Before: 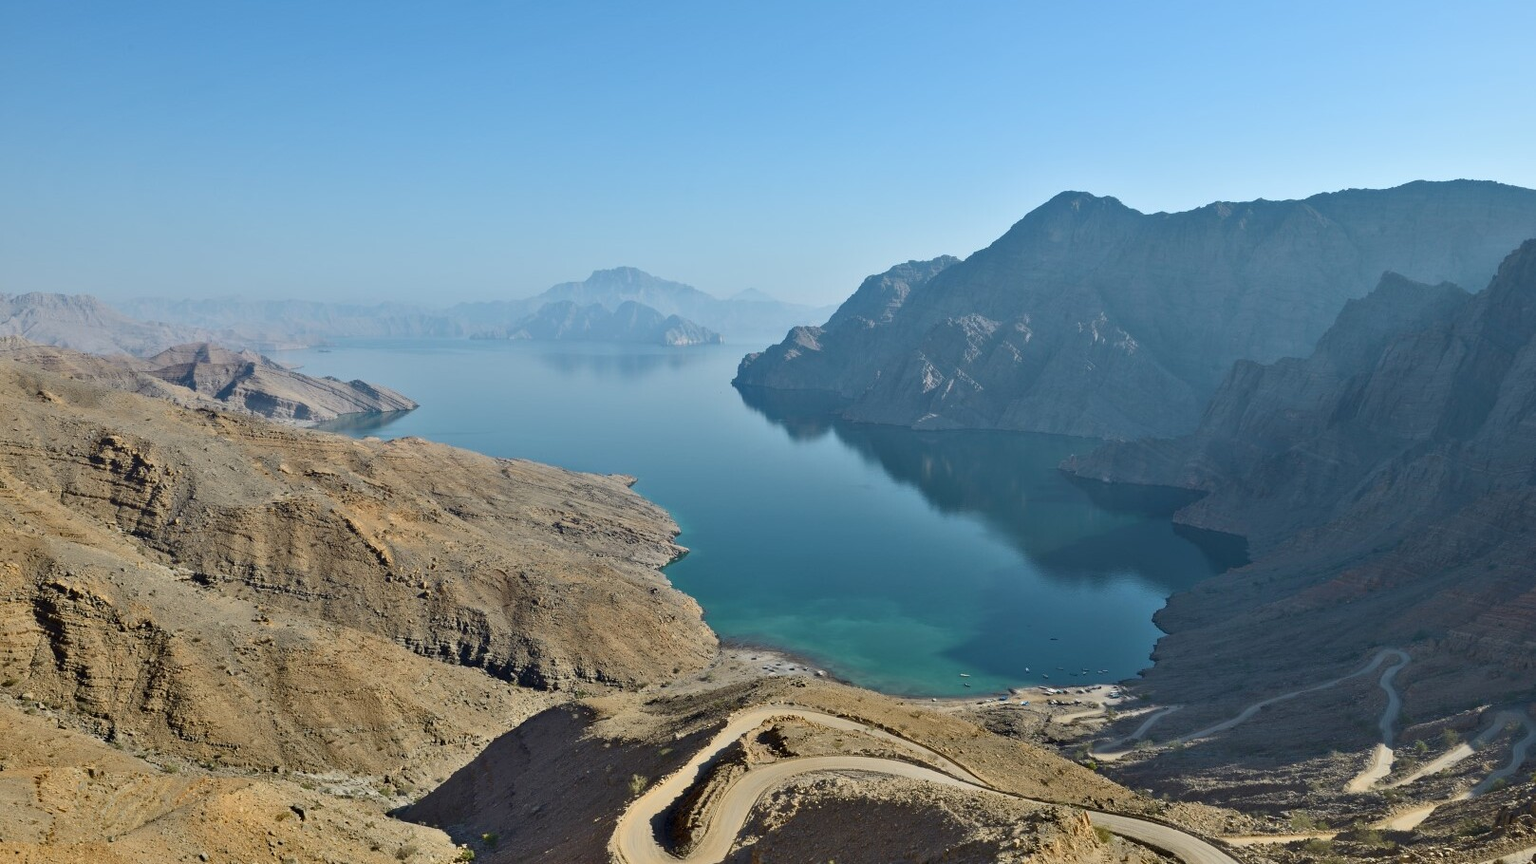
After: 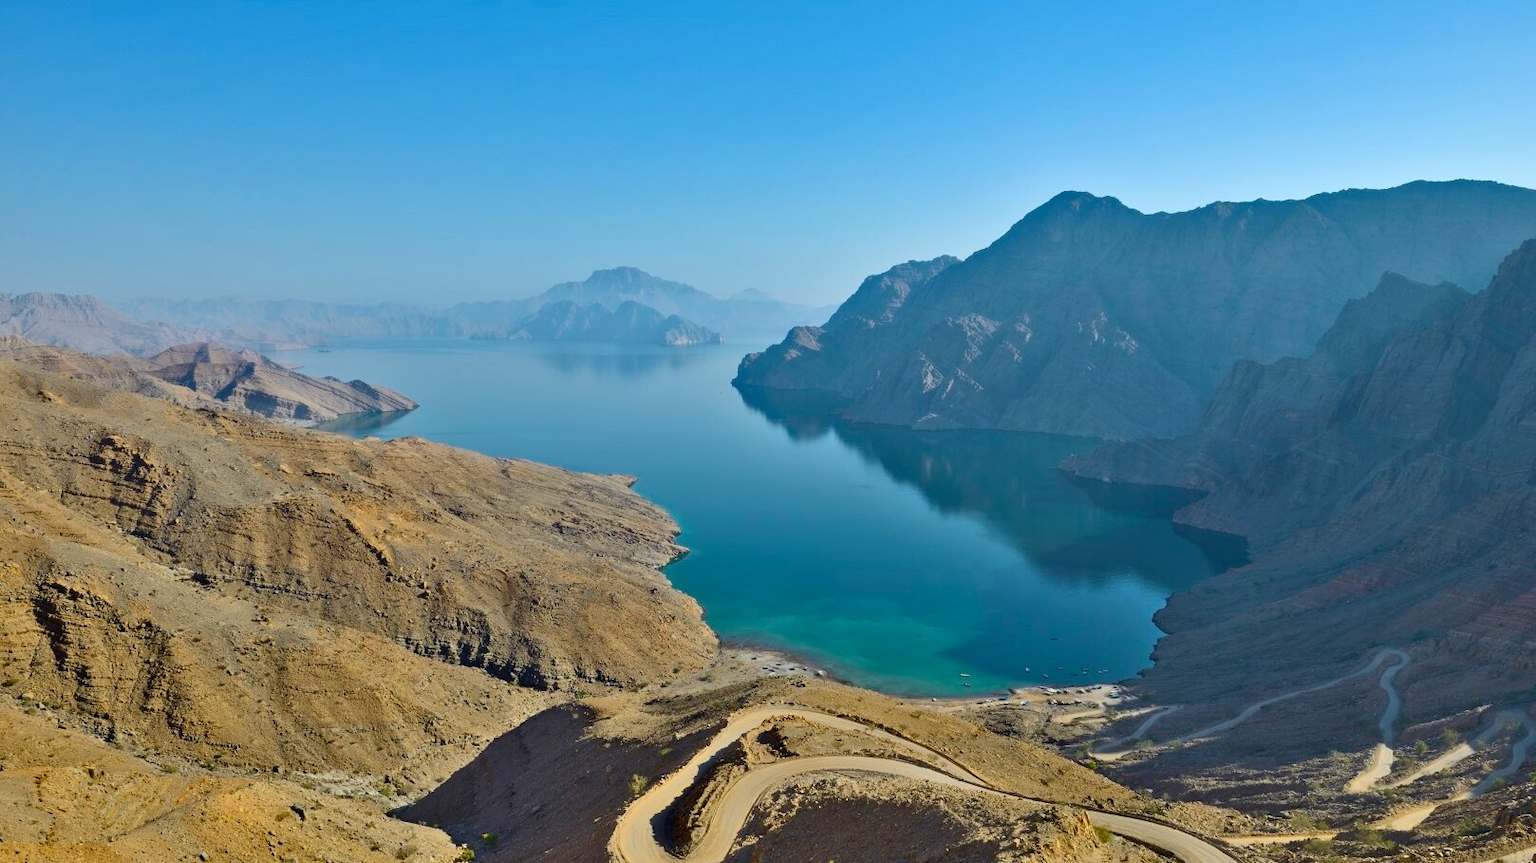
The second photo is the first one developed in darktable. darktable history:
shadows and highlights: shadows 39.4, highlights -52.8, low approximation 0.01, soften with gaussian
color balance rgb: linear chroma grading › global chroma 14.76%, perceptual saturation grading › global saturation 14.792%
velvia: strength 9.14%
